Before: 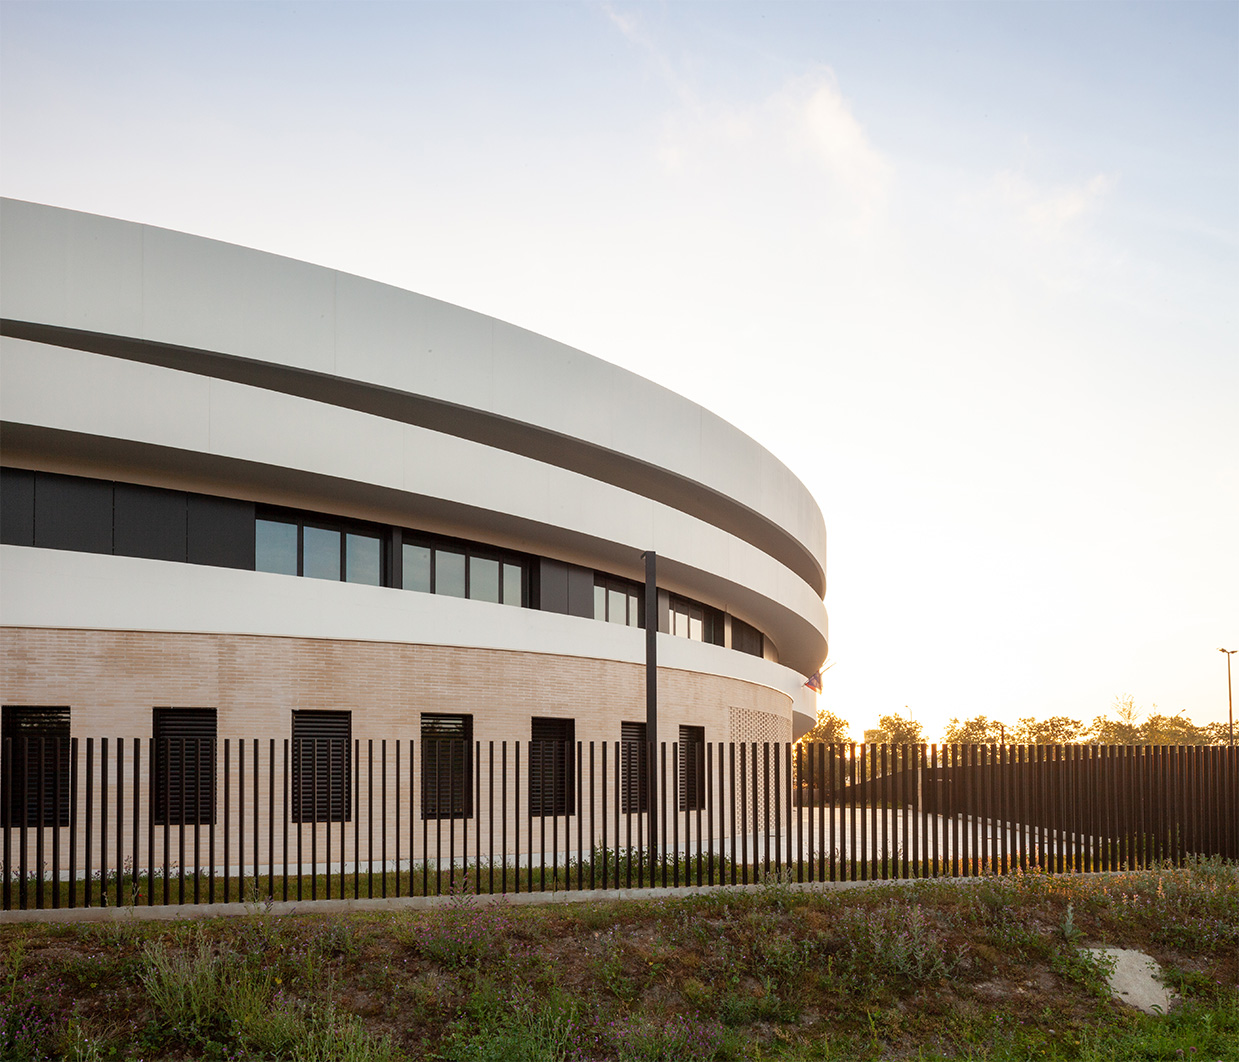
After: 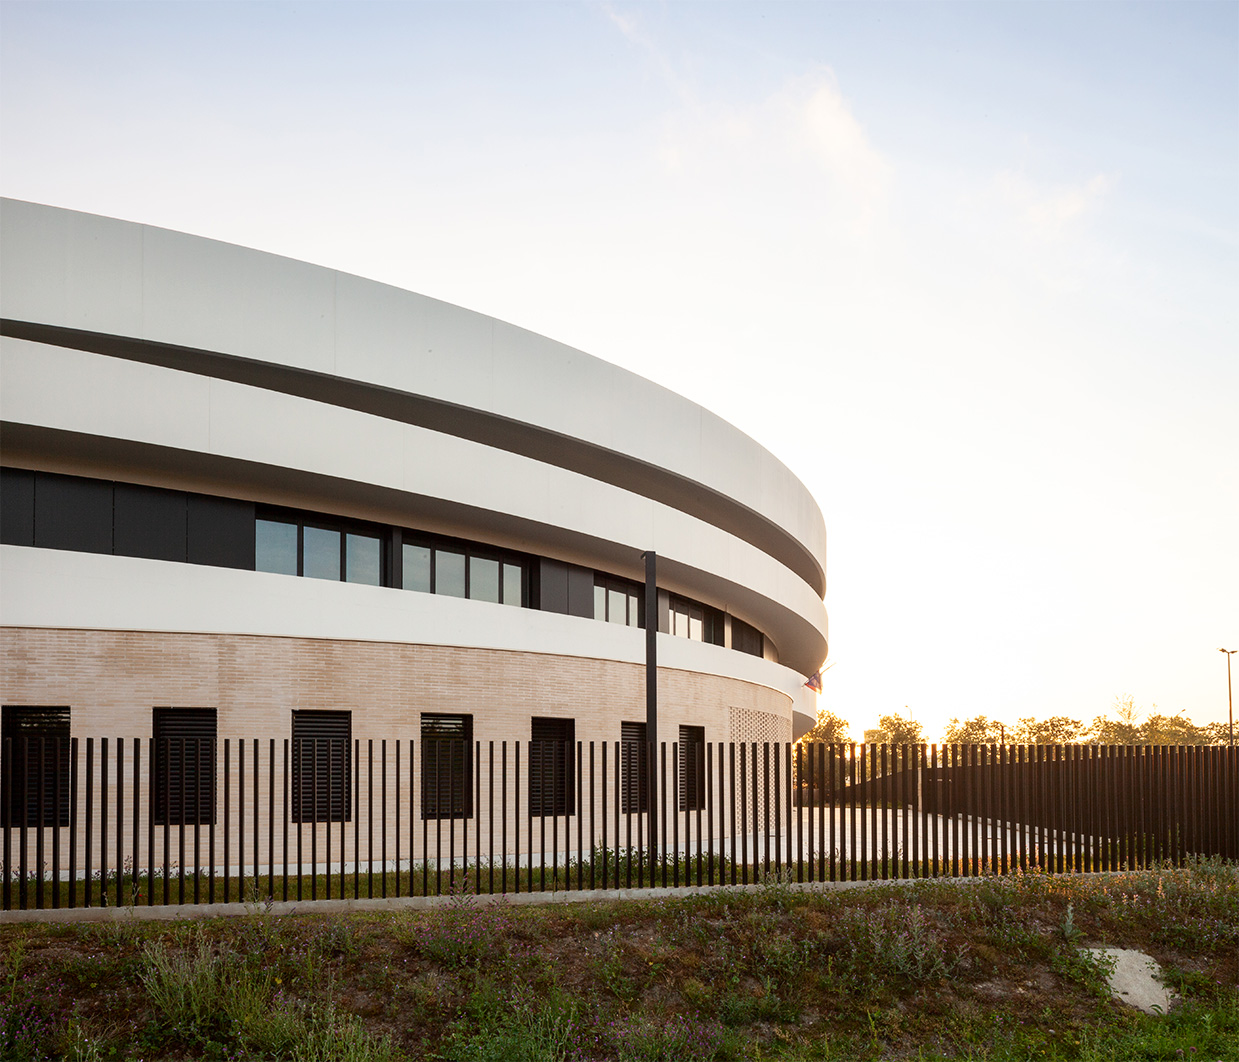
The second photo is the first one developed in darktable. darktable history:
contrast brightness saturation: contrast 0.139
